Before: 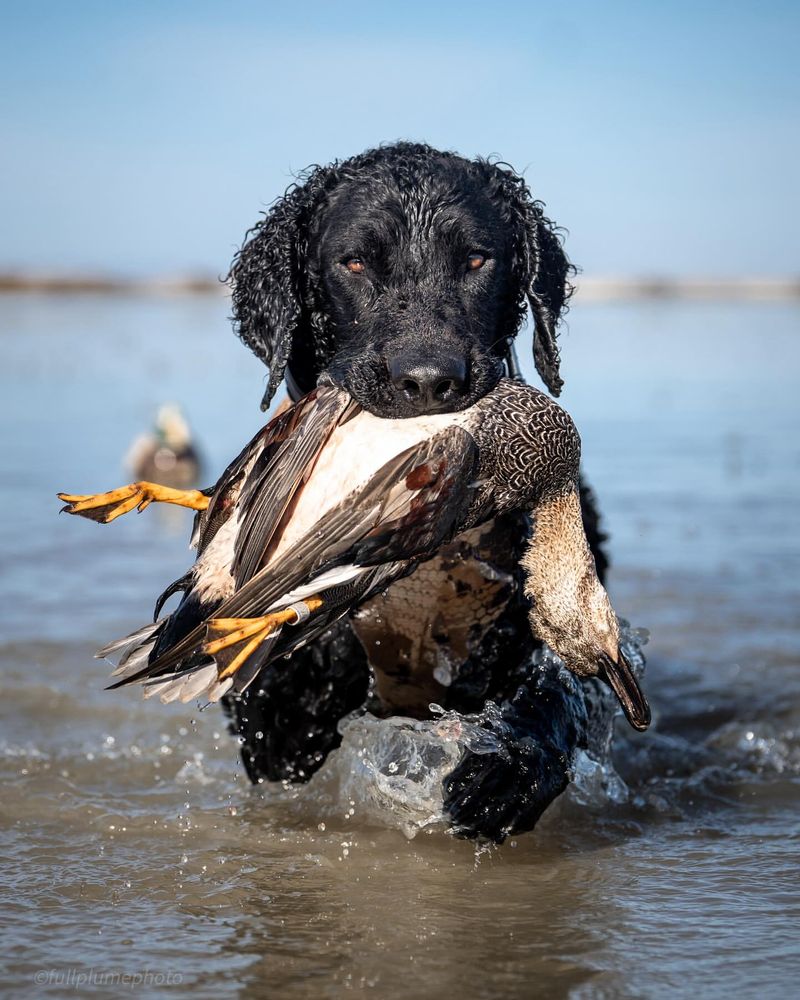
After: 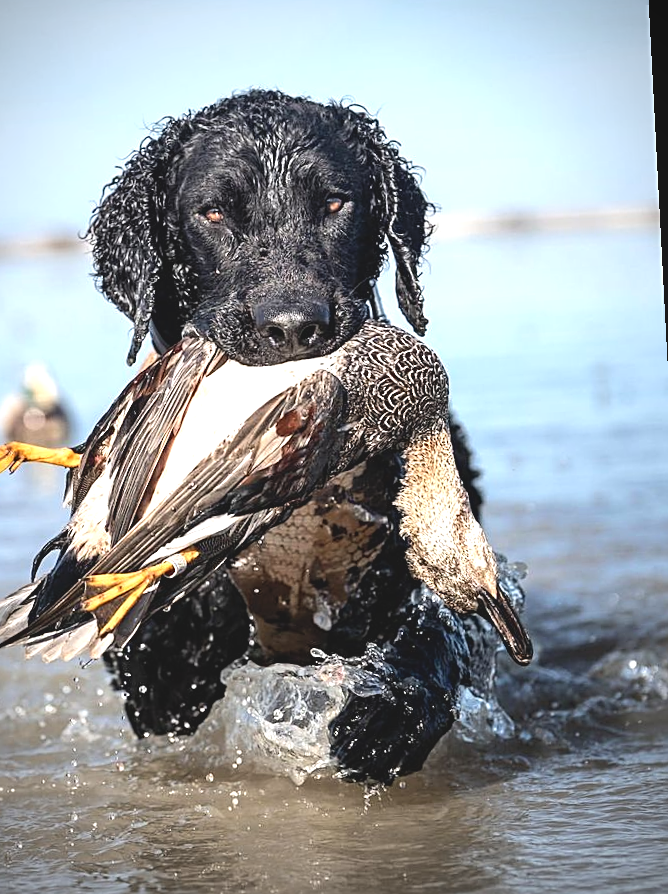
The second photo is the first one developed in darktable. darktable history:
contrast brightness saturation: contrast -0.15, brightness 0.05, saturation -0.12
sharpen: on, module defaults
rotate and perspective: rotation -3°, crop left 0.031, crop right 0.968, crop top 0.07, crop bottom 0.93
vignetting: on, module defaults
exposure: exposure 0.6 EV, compensate highlight preservation false
crop: left 16.145%
tone equalizer: -8 EV -0.417 EV, -7 EV -0.389 EV, -6 EV -0.333 EV, -5 EV -0.222 EV, -3 EV 0.222 EV, -2 EV 0.333 EV, -1 EV 0.389 EV, +0 EV 0.417 EV, edges refinement/feathering 500, mask exposure compensation -1.57 EV, preserve details no
